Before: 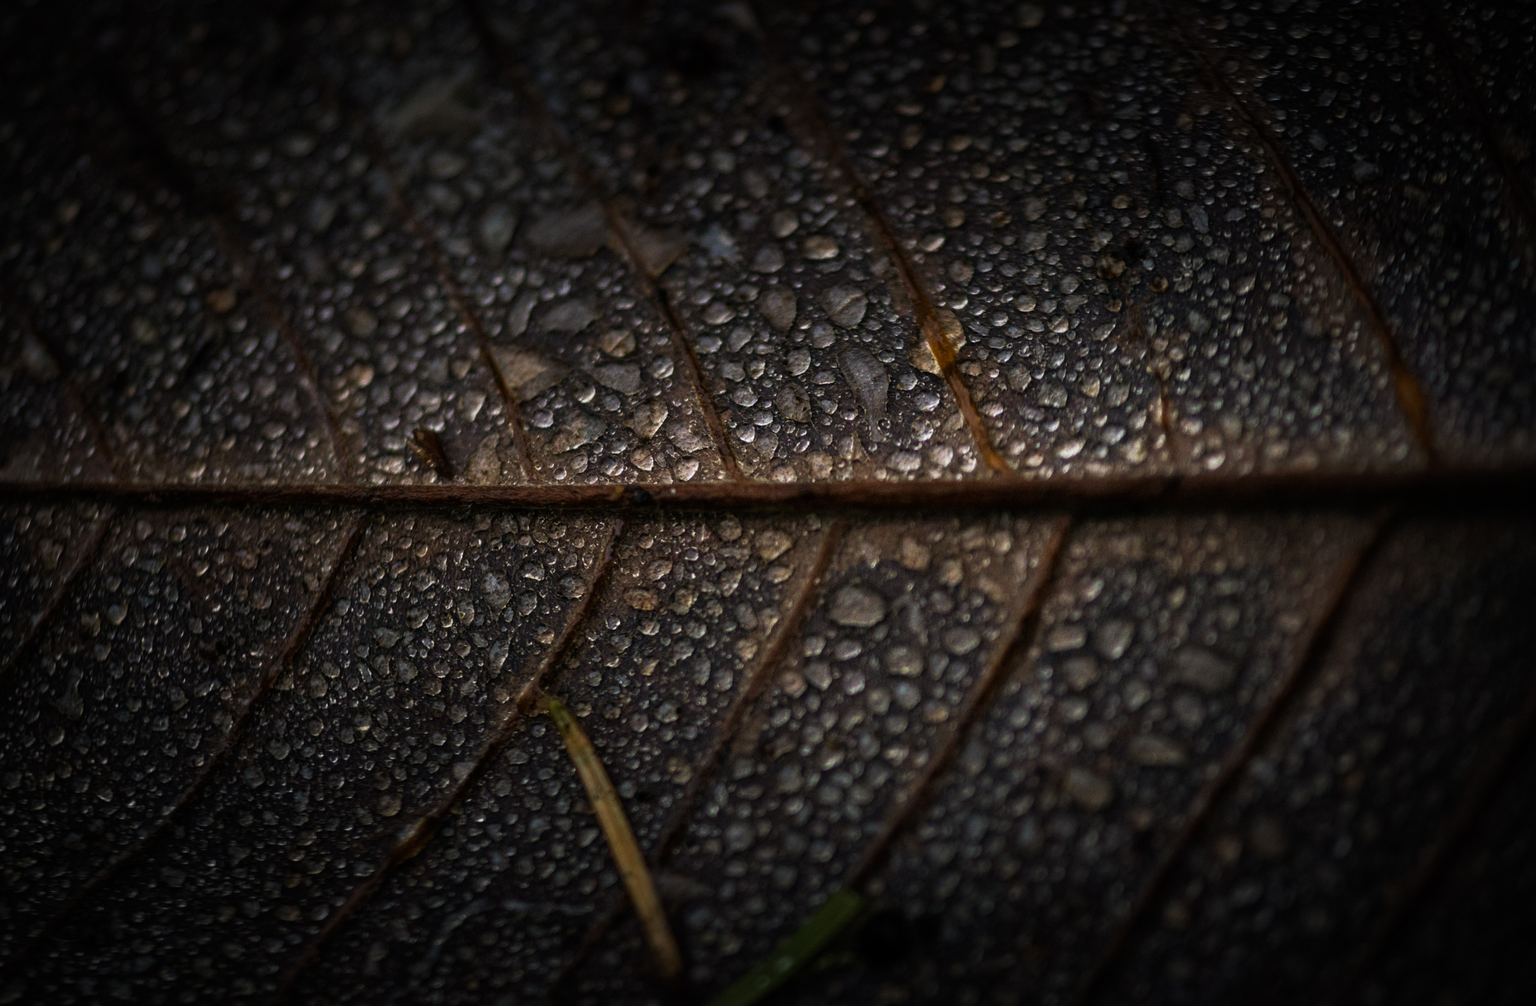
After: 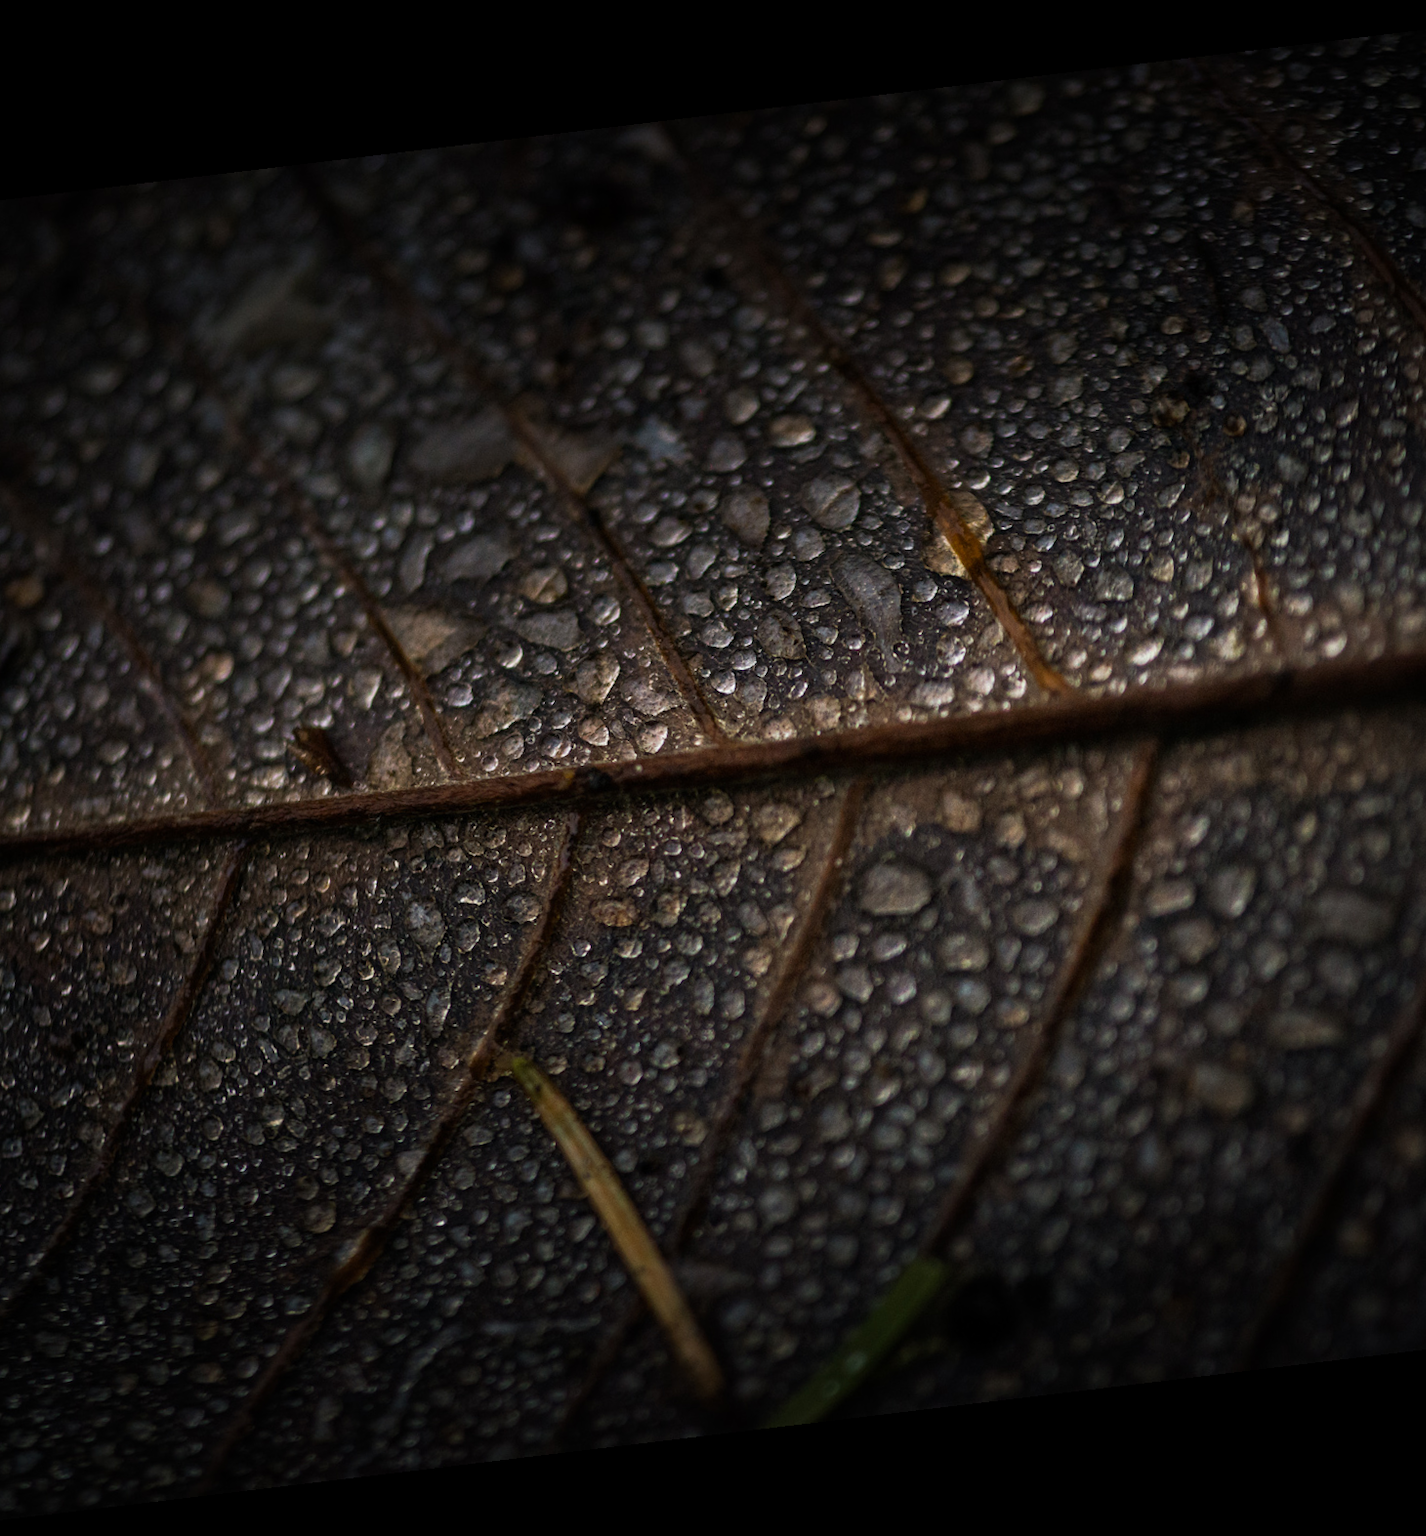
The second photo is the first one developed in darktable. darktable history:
rotate and perspective: rotation -6.83°, automatic cropping off
crop and rotate: left 14.385%, right 18.948%
